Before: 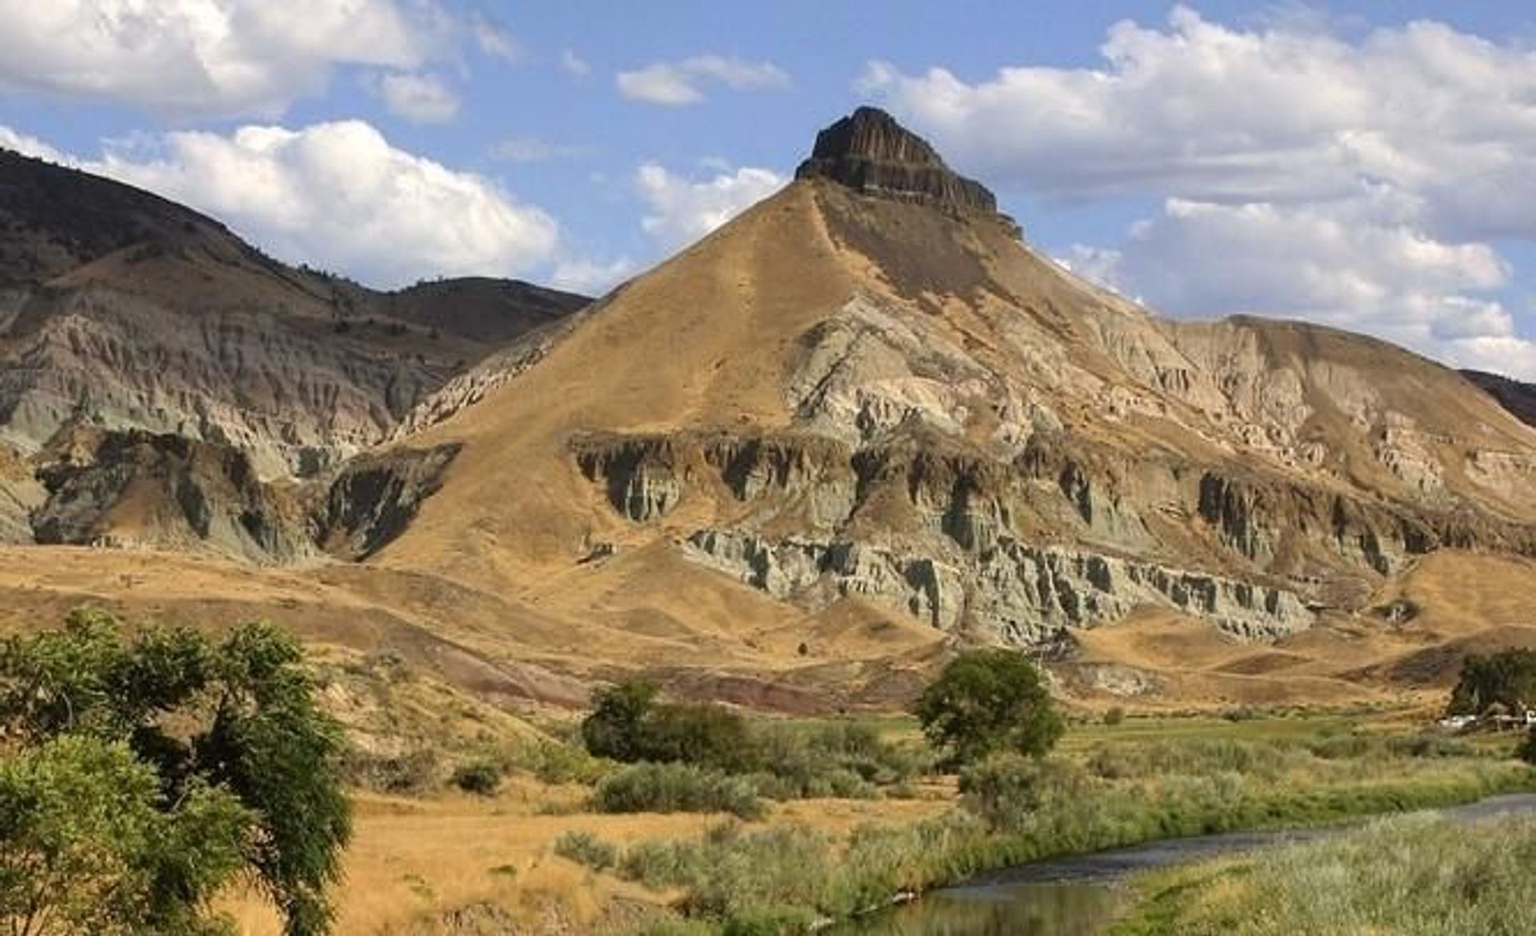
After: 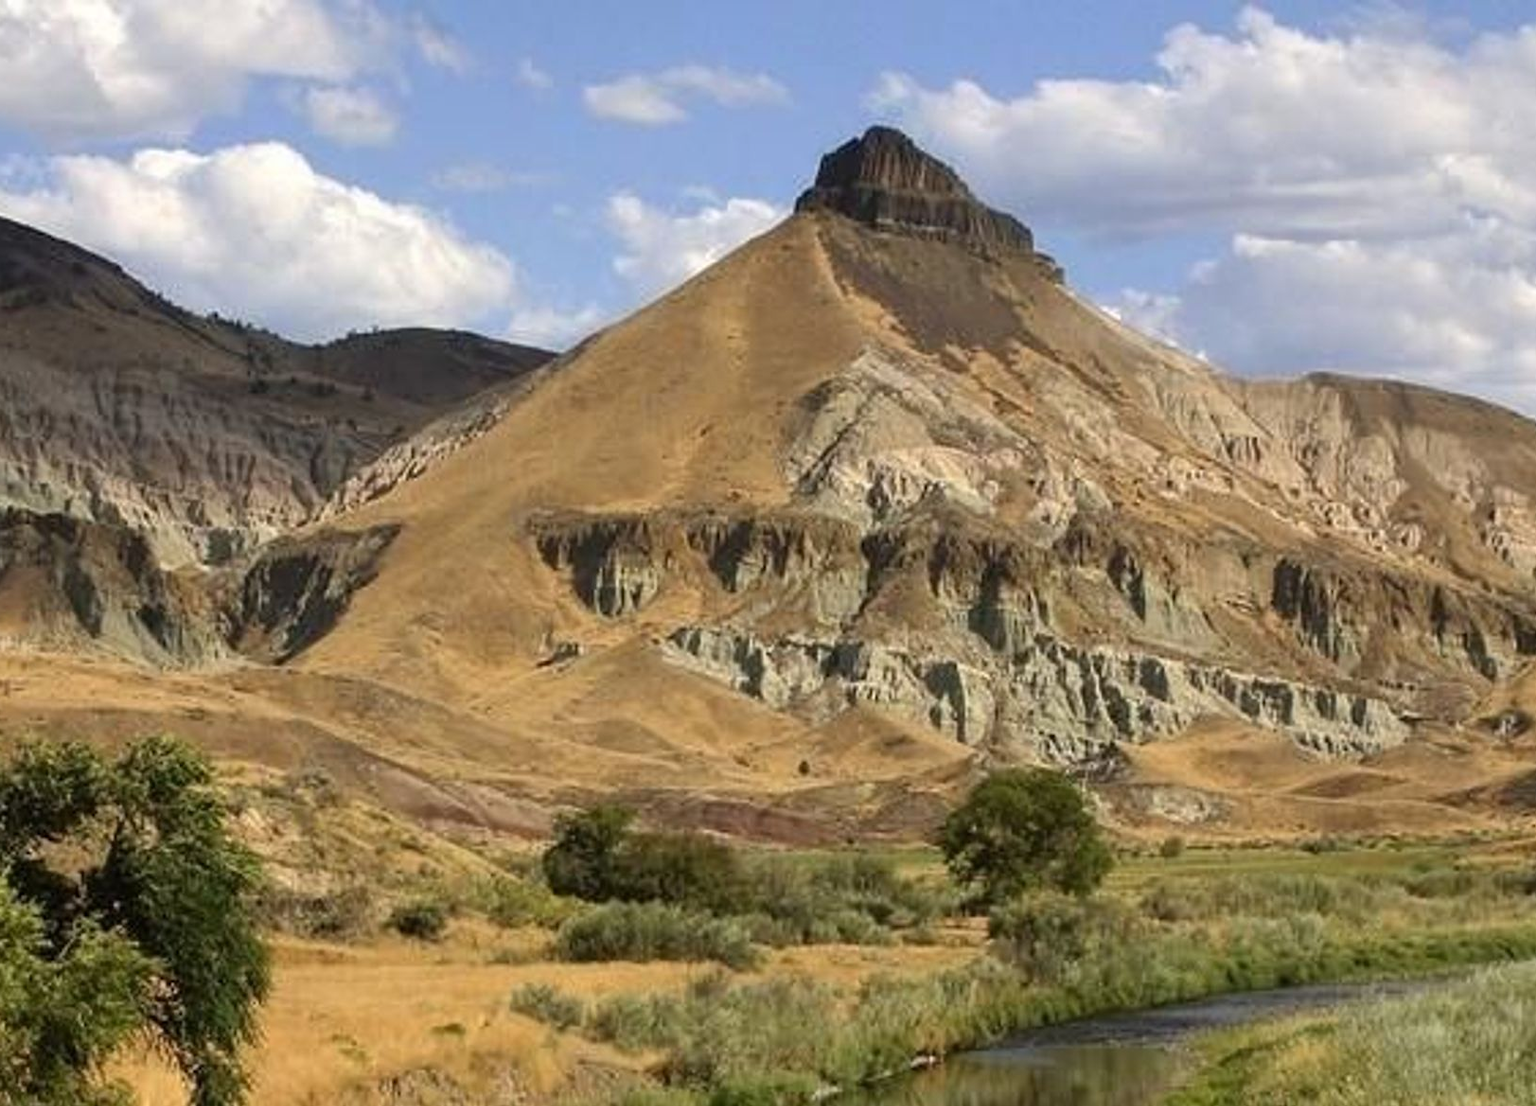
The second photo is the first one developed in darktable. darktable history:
crop: left 8.051%, right 7.405%
tone equalizer: on, module defaults
